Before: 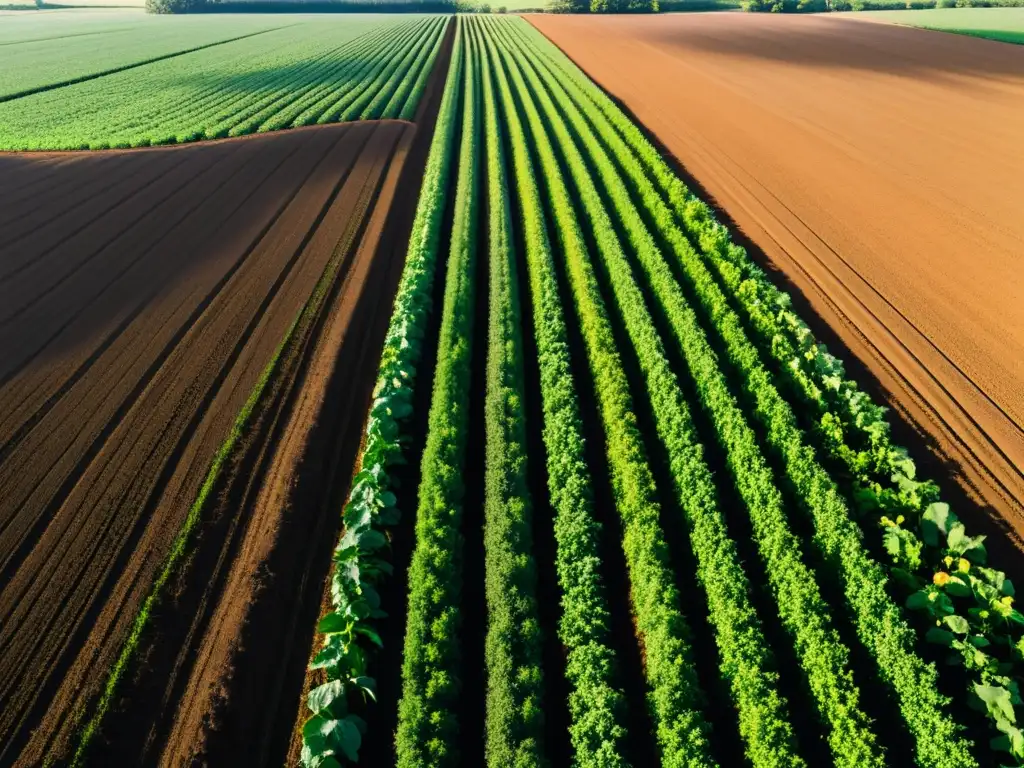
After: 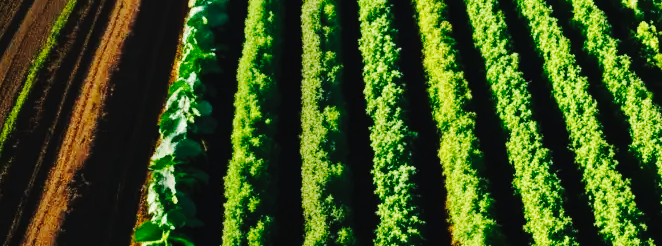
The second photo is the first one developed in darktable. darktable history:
crop: left 18.014%, top 50.995%, right 17.275%, bottom 16.929%
tone curve: curves: ch0 [(0, 0) (0.003, 0.023) (0.011, 0.029) (0.025, 0.037) (0.044, 0.047) (0.069, 0.057) (0.1, 0.075) (0.136, 0.103) (0.177, 0.145) (0.224, 0.193) (0.277, 0.266) (0.335, 0.362) (0.399, 0.473) (0.468, 0.569) (0.543, 0.655) (0.623, 0.73) (0.709, 0.804) (0.801, 0.874) (0.898, 0.924) (1, 1)], preserve colors none
